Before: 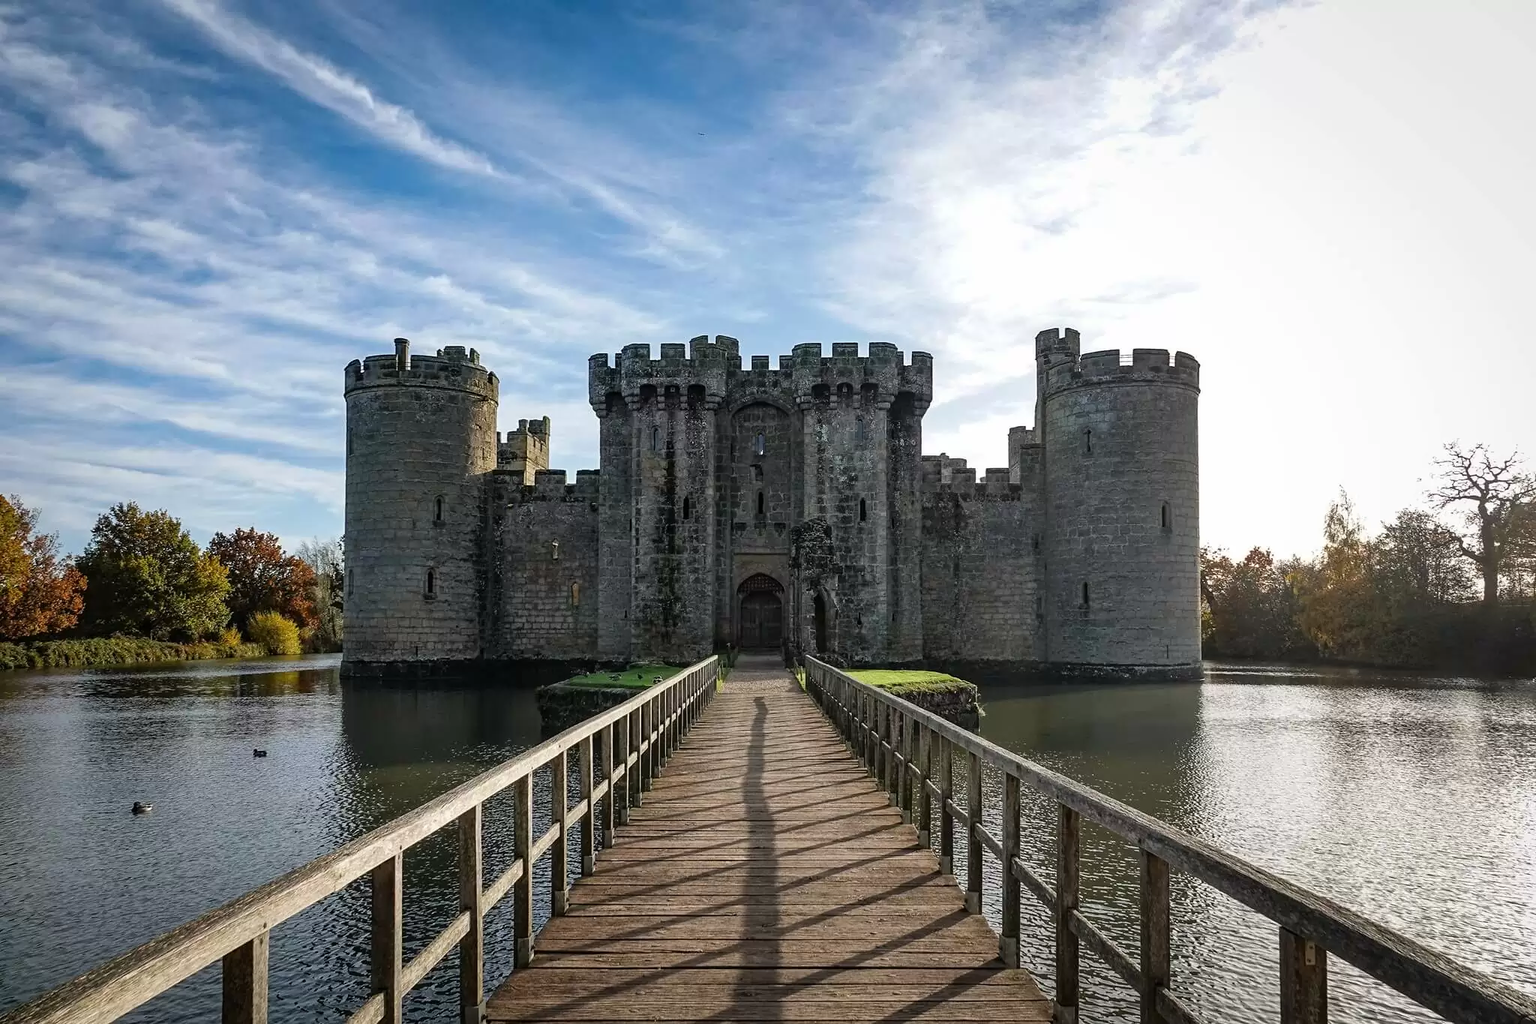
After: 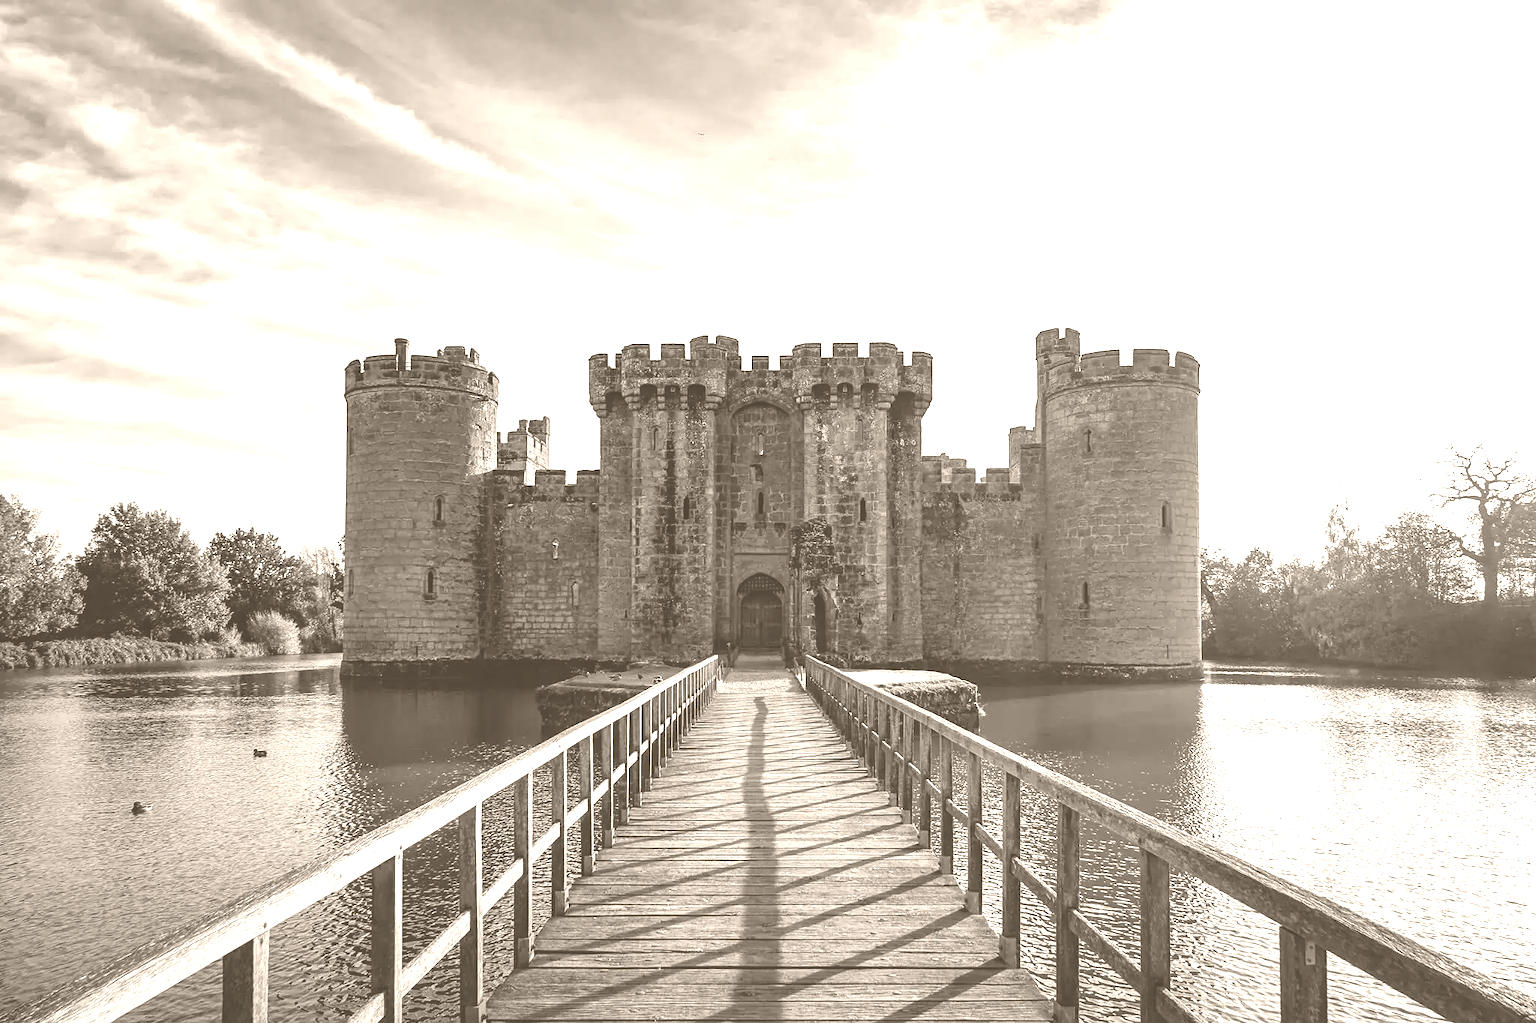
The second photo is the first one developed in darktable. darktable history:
contrast brightness saturation: contrast 0.15, brightness 0.05
colorize: hue 34.49°, saturation 35.33%, source mix 100%, version 1
